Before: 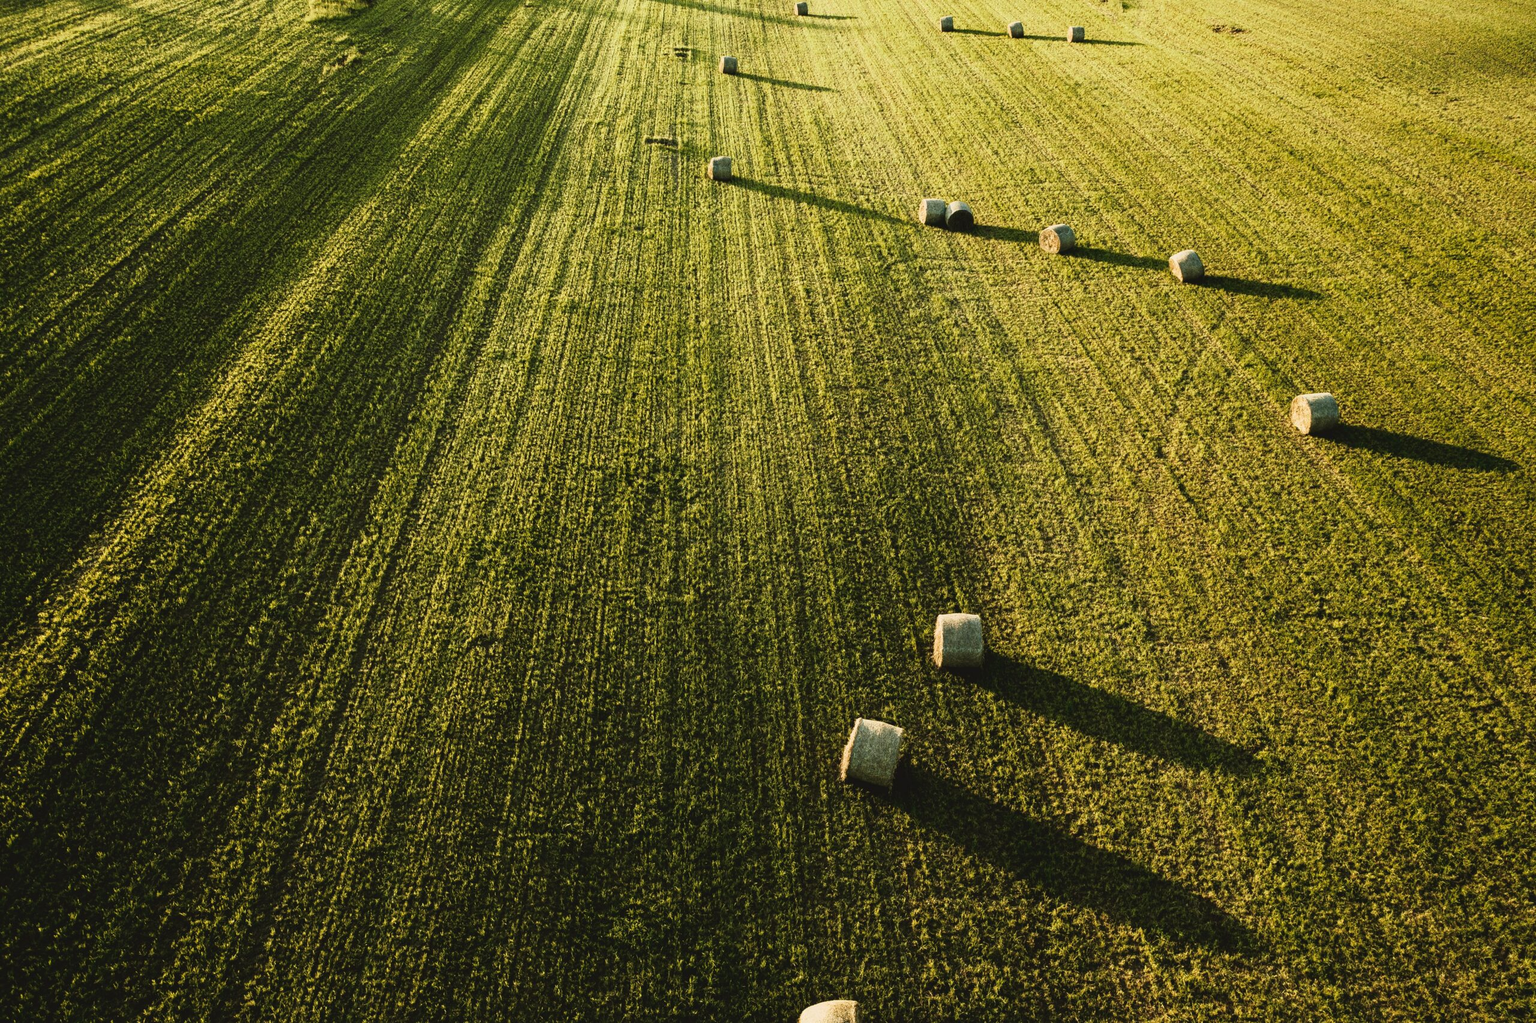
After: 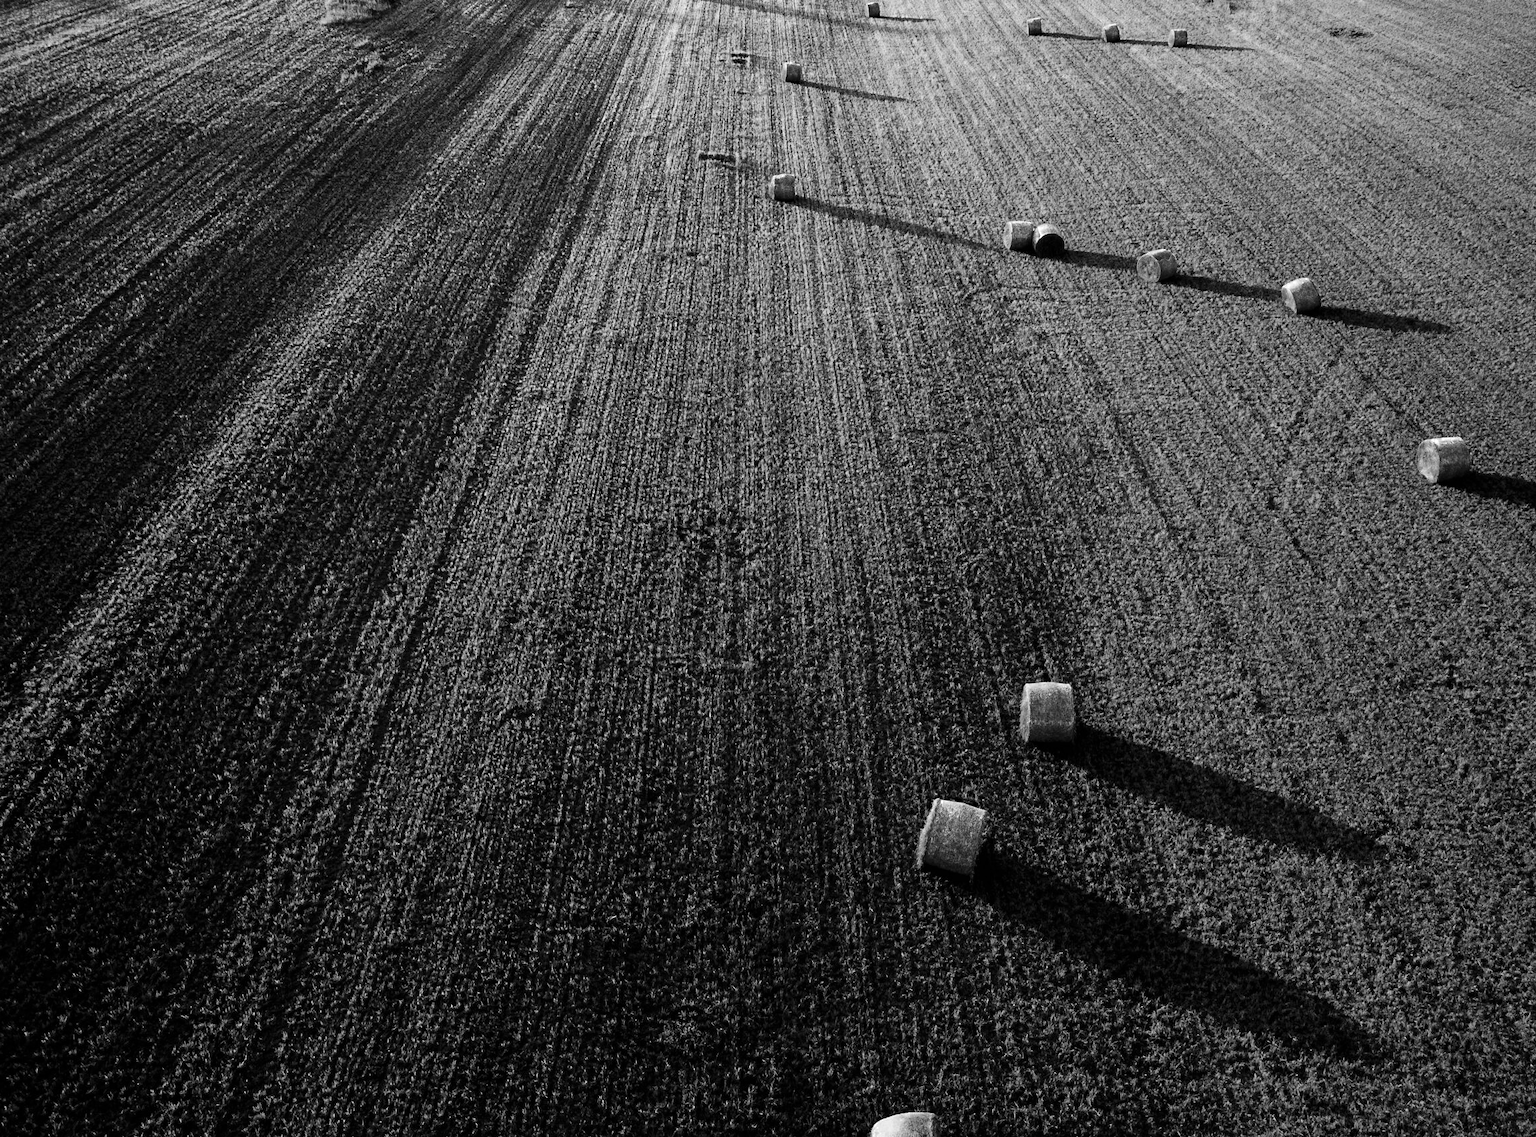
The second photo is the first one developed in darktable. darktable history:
crop and rotate: left 1.119%, right 8.938%
color zones: curves: ch0 [(0.002, 0.429) (0.121, 0.212) (0.198, 0.113) (0.276, 0.344) (0.331, 0.541) (0.41, 0.56) (0.482, 0.289) (0.619, 0.227) (0.721, 0.18) (0.821, 0.435) (0.928, 0.555) (1, 0.587)]; ch1 [(0, 0) (0.143, 0) (0.286, 0) (0.429, 0) (0.571, 0) (0.714, 0) (0.857, 0)]
exposure: black level correction 0, exposure 0.69 EV, compensate exposure bias true, compensate highlight preservation false
levels: levels [0.101, 0.578, 0.953]
